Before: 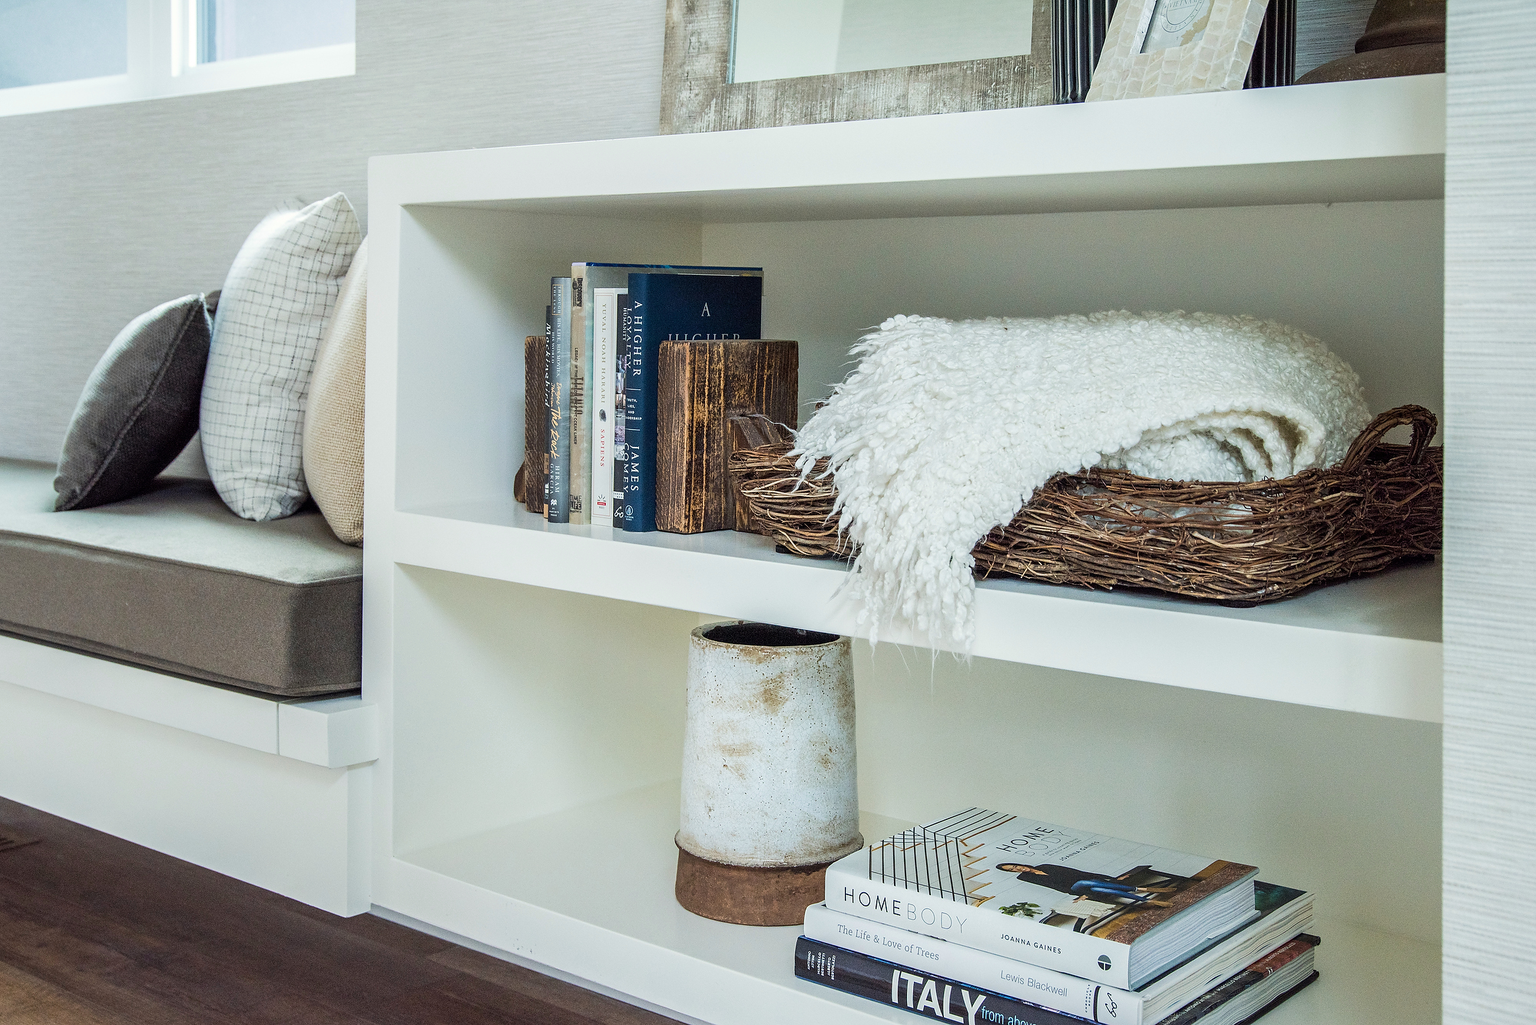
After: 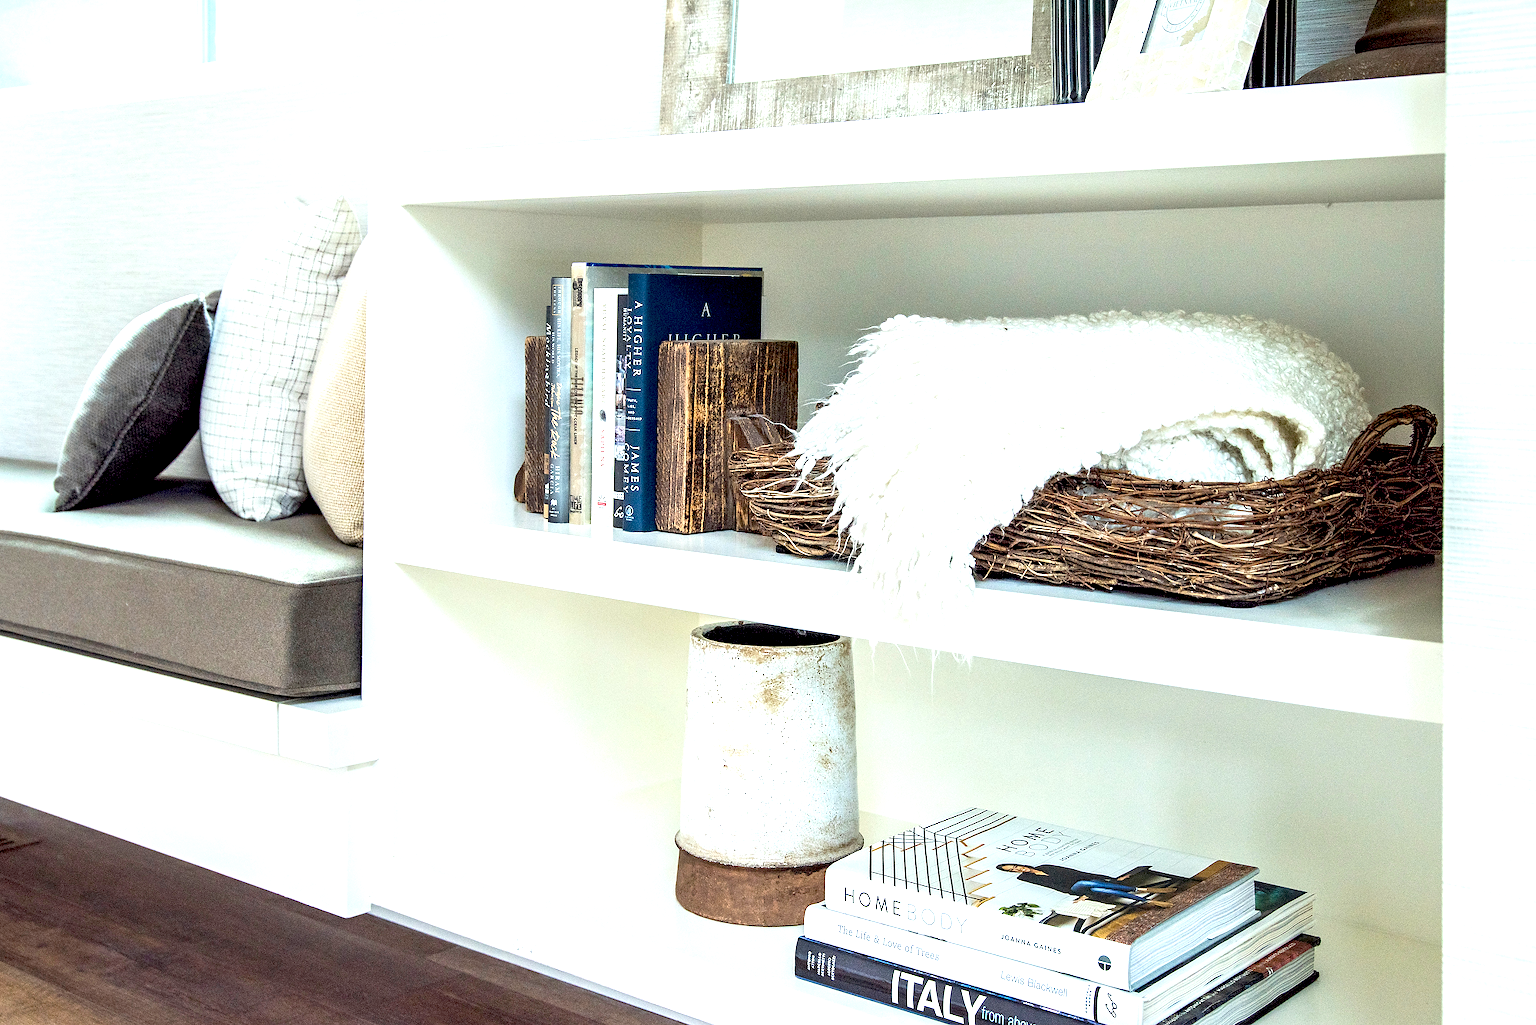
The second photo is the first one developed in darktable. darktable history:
tone equalizer: -7 EV 0.1 EV, mask exposure compensation -0.509 EV
exposure: black level correction 0.01, exposure 1 EV, compensate highlight preservation false
